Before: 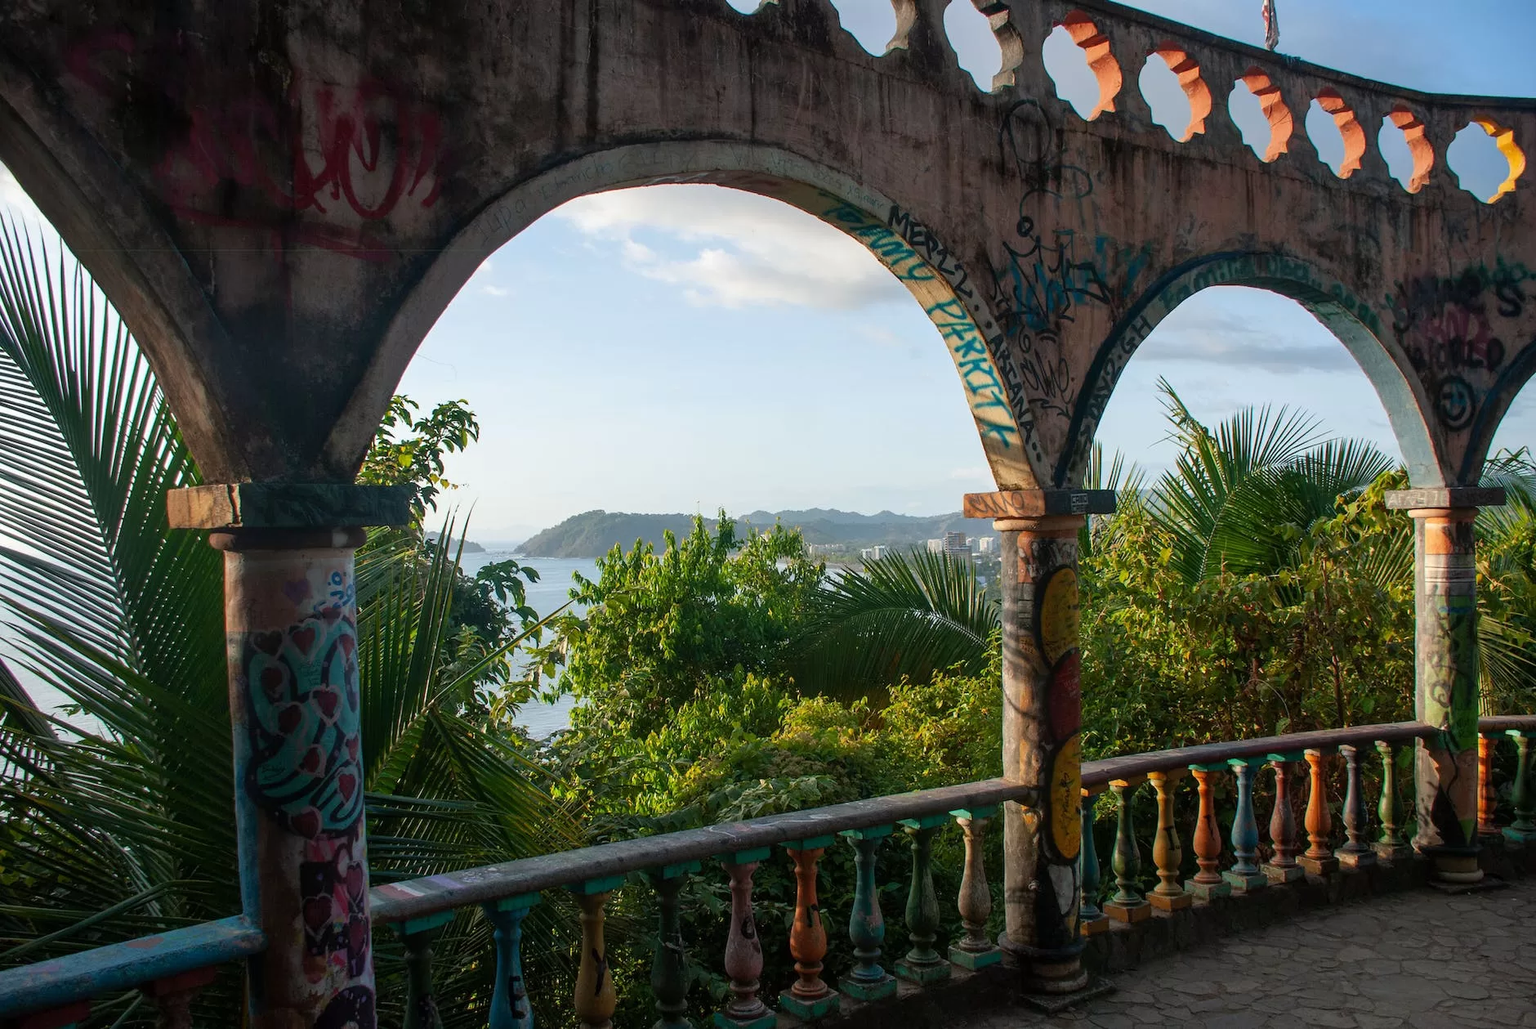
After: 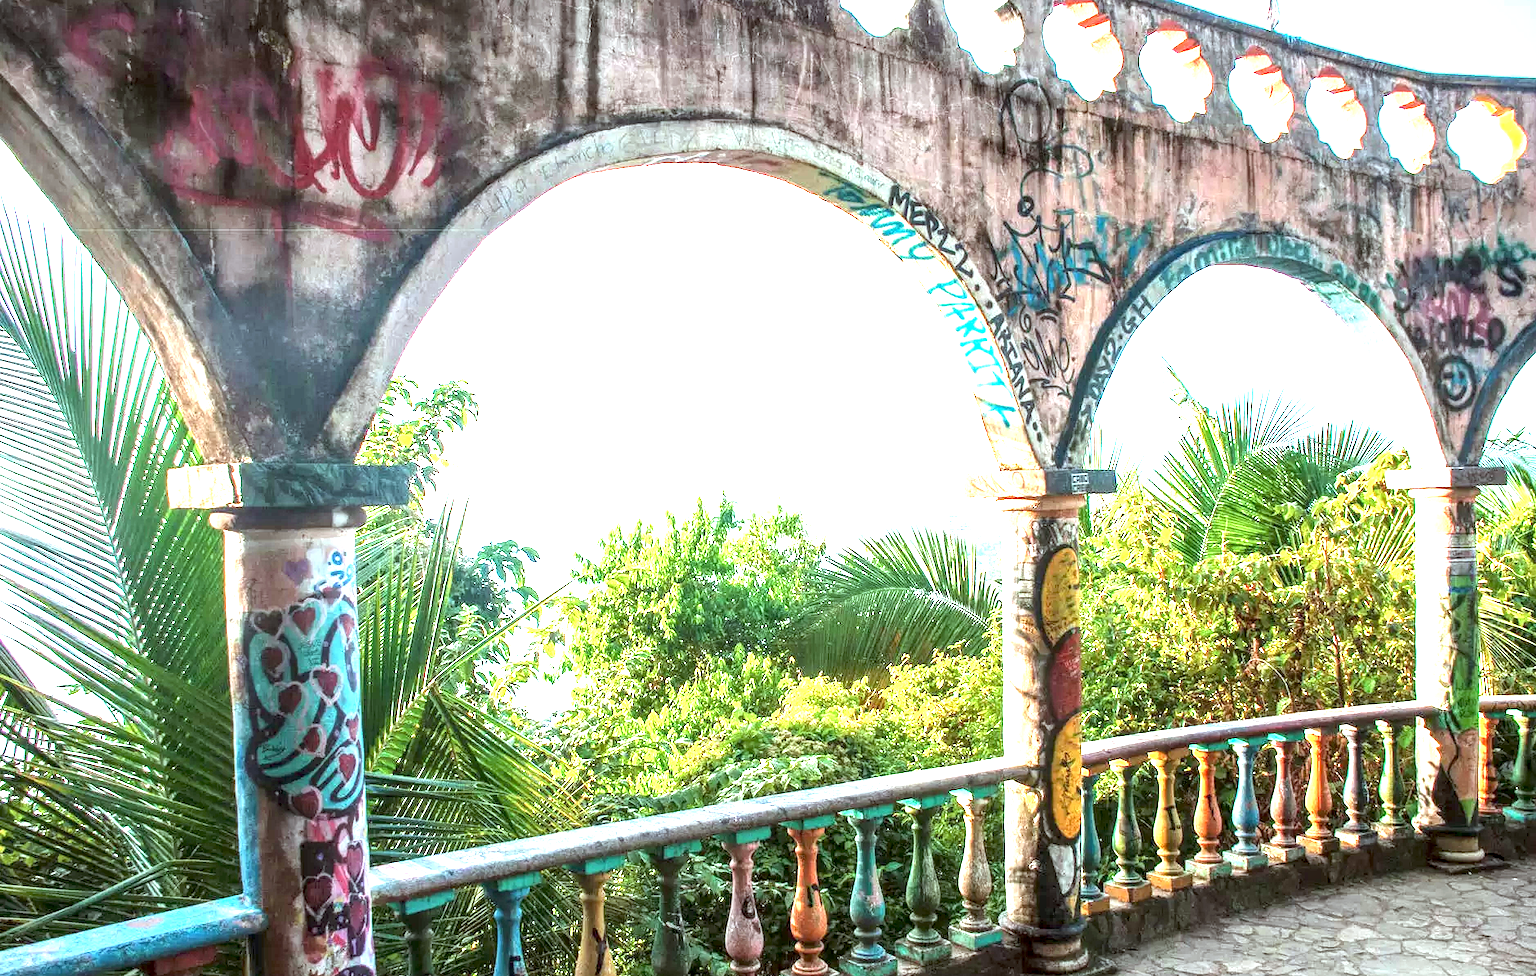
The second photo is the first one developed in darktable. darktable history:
crop and rotate: top 1.997%, bottom 3.086%
color correction: highlights a* -5.13, highlights b* -4.07, shadows a* 3.76, shadows b* 4.19
exposure: exposure 3.066 EV, compensate highlight preservation false
base curve: preserve colors none
local contrast: detail 160%
